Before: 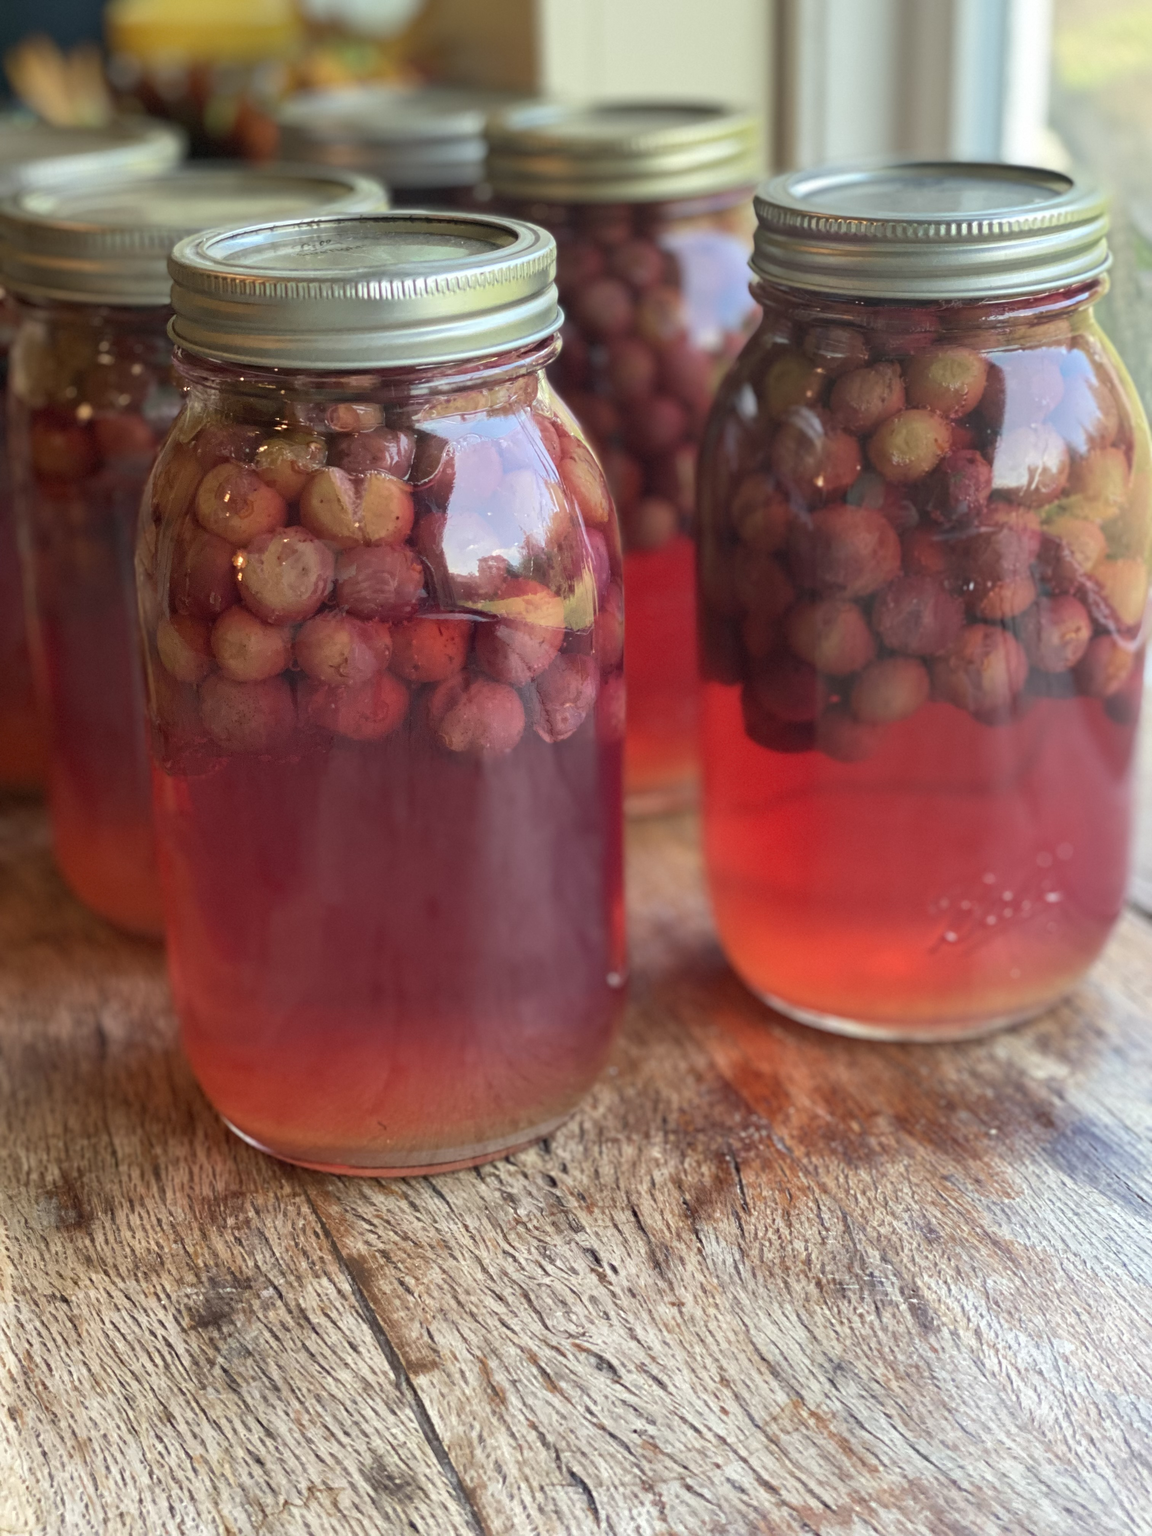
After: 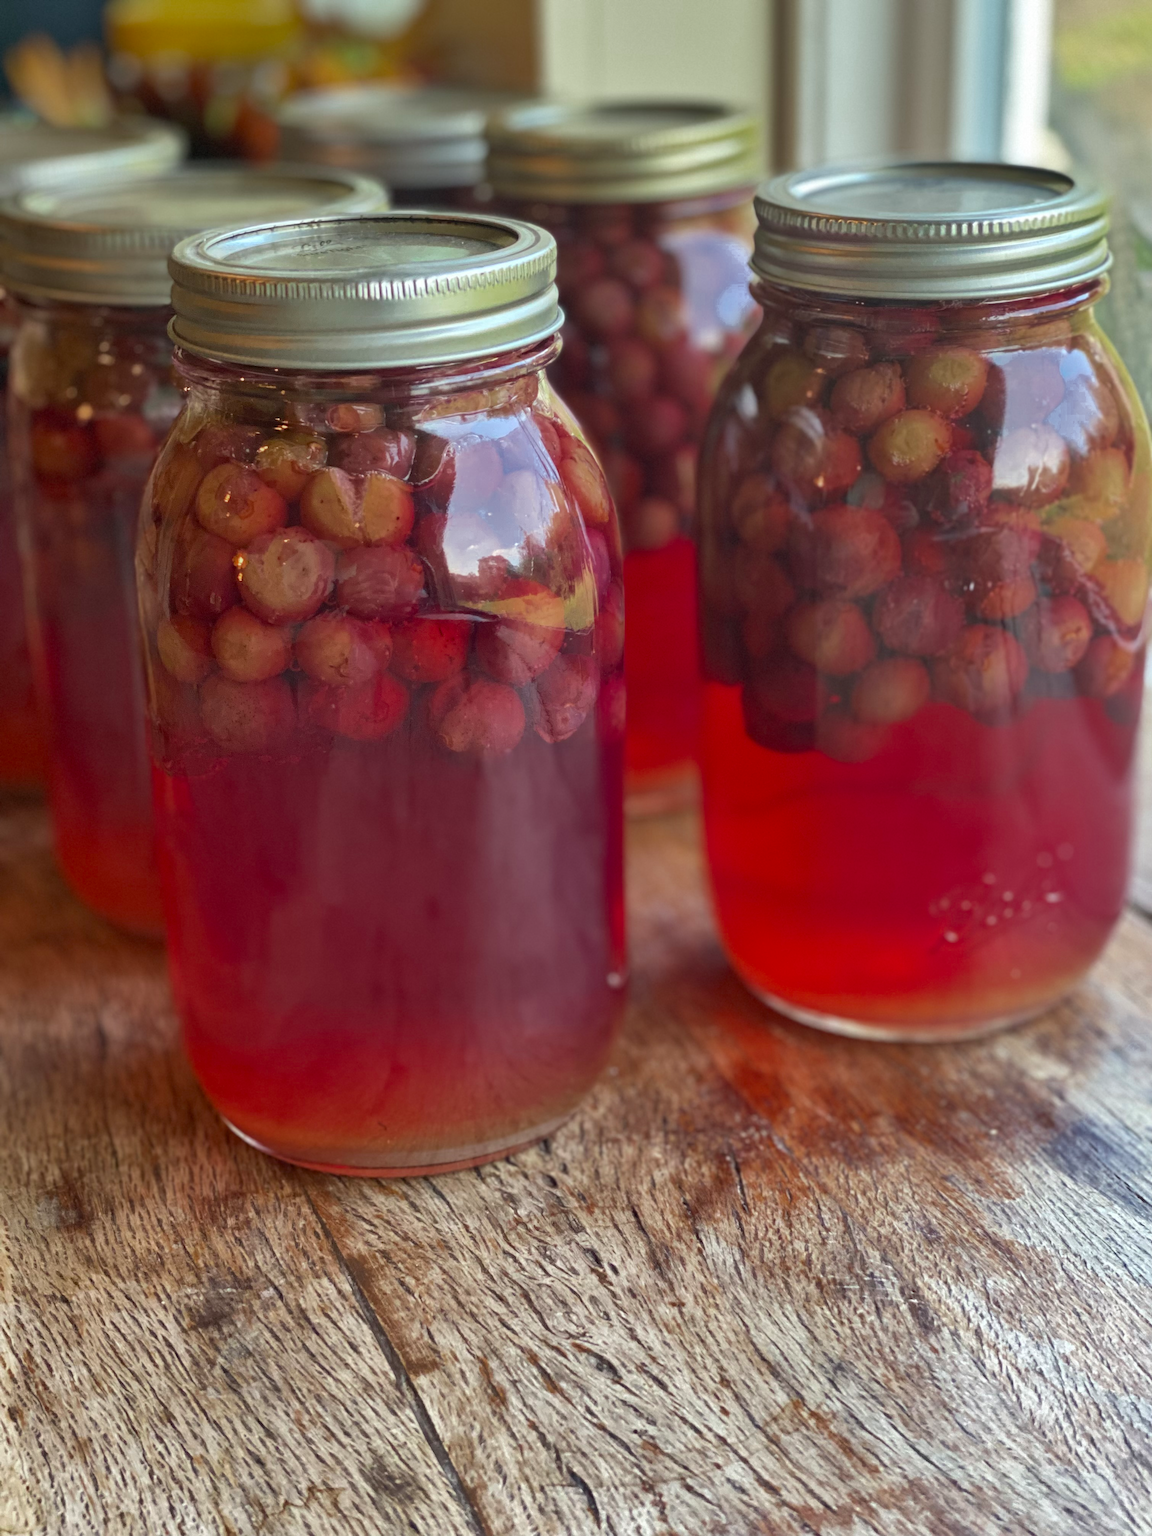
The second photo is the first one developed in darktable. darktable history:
color zones: curves: ch0 [(0.27, 0.396) (0.563, 0.504) (0.75, 0.5) (0.787, 0.307)]
shadows and highlights: shadows 40, highlights -54, highlights color adjustment 46%, low approximation 0.01, soften with gaussian
